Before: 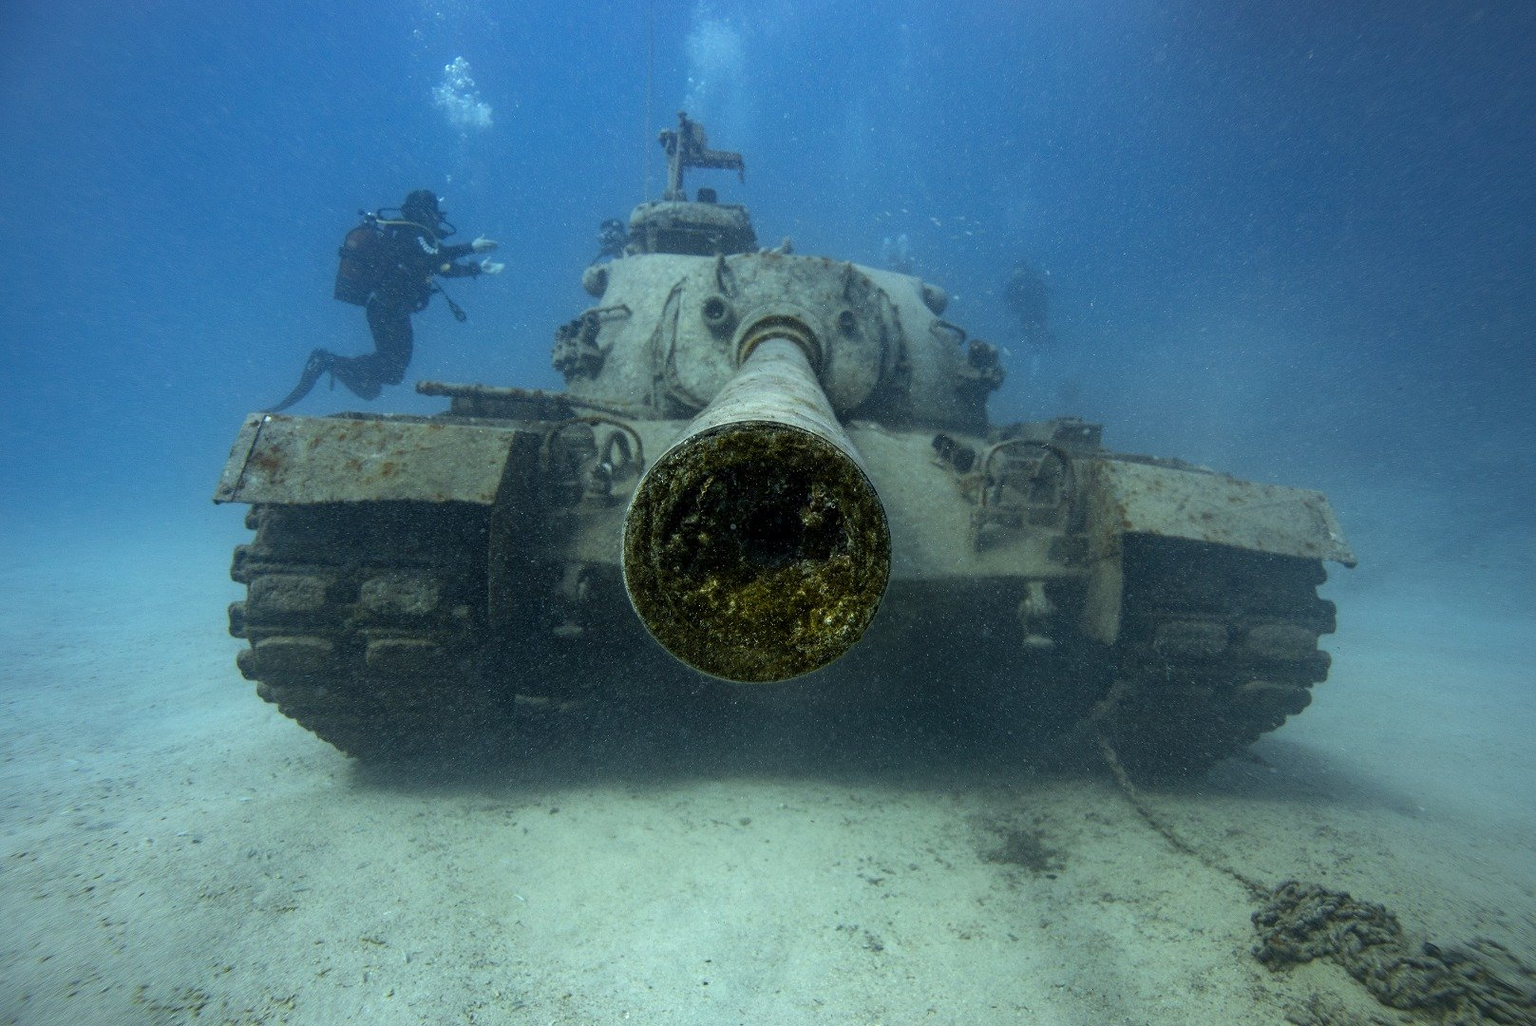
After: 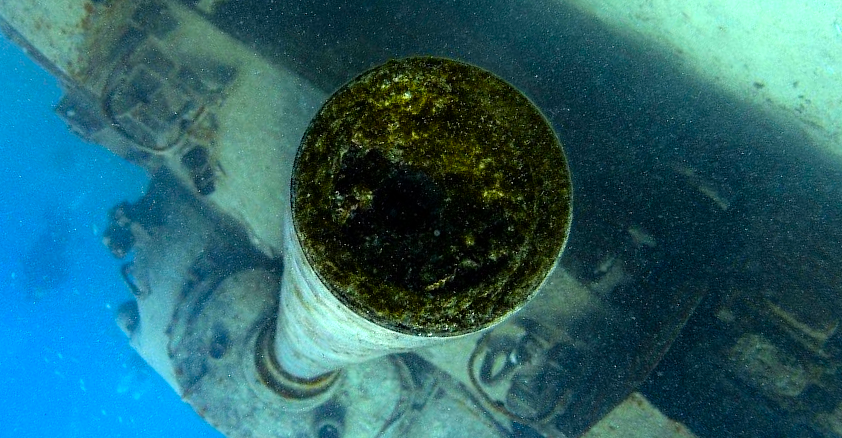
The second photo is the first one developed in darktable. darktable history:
crop and rotate: angle 146.8°, left 9.184%, top 15.626%, right 4.513%, bottom 17.062%
color correction: highlights b* -0.02, saturation 1.13
tone equalizer: -8 EV -0.725 EV, -7 EV -0.711 EV, -6 EV -0.575 EV, -5 EV -0.411 EV, -3 EV 0.382 EV, -2 EV 0.6 EV, -1 EV 0.684 EV, +0 EV 0.761 EV
contrast brightness saturation: saturation 0.484
